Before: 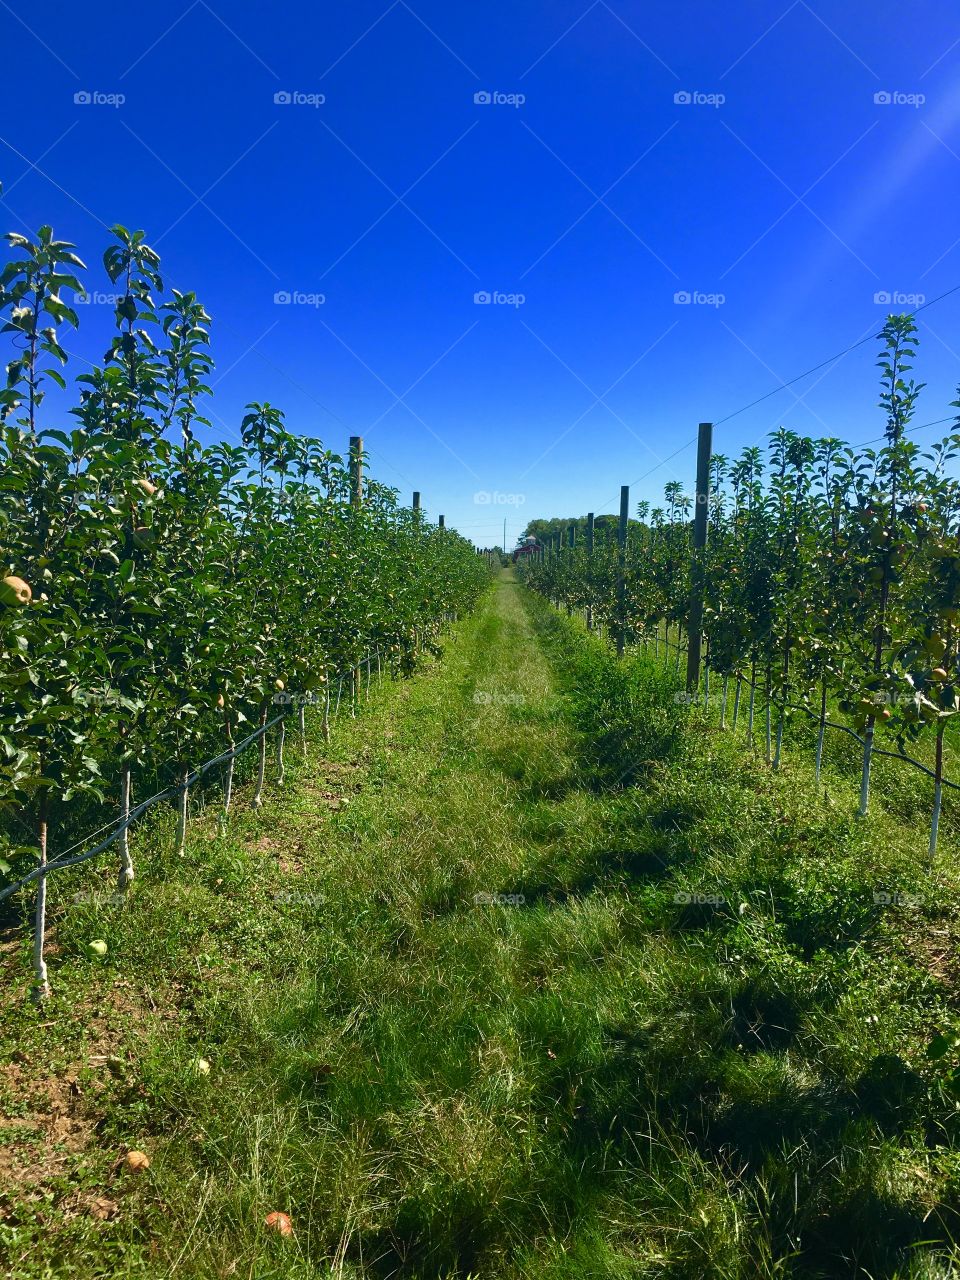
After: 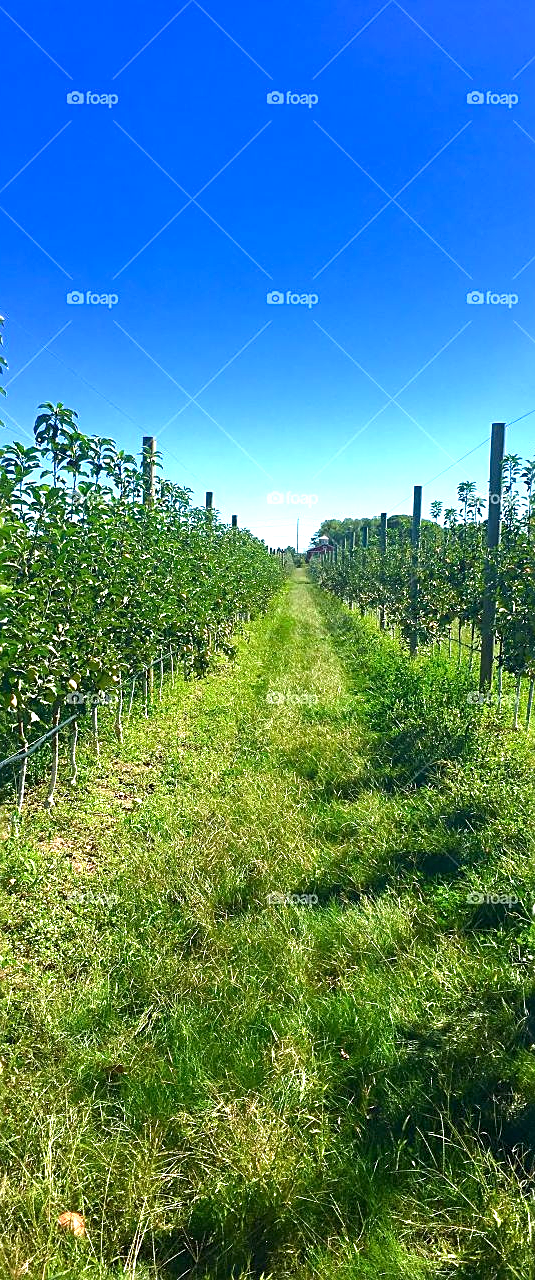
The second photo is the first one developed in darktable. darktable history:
crop: left 21.569%, right 22.687%
sharpen: on, module defaults
exposure: black level correction 0.001, exposure 1.127 EV, compensate highlight preservation false
